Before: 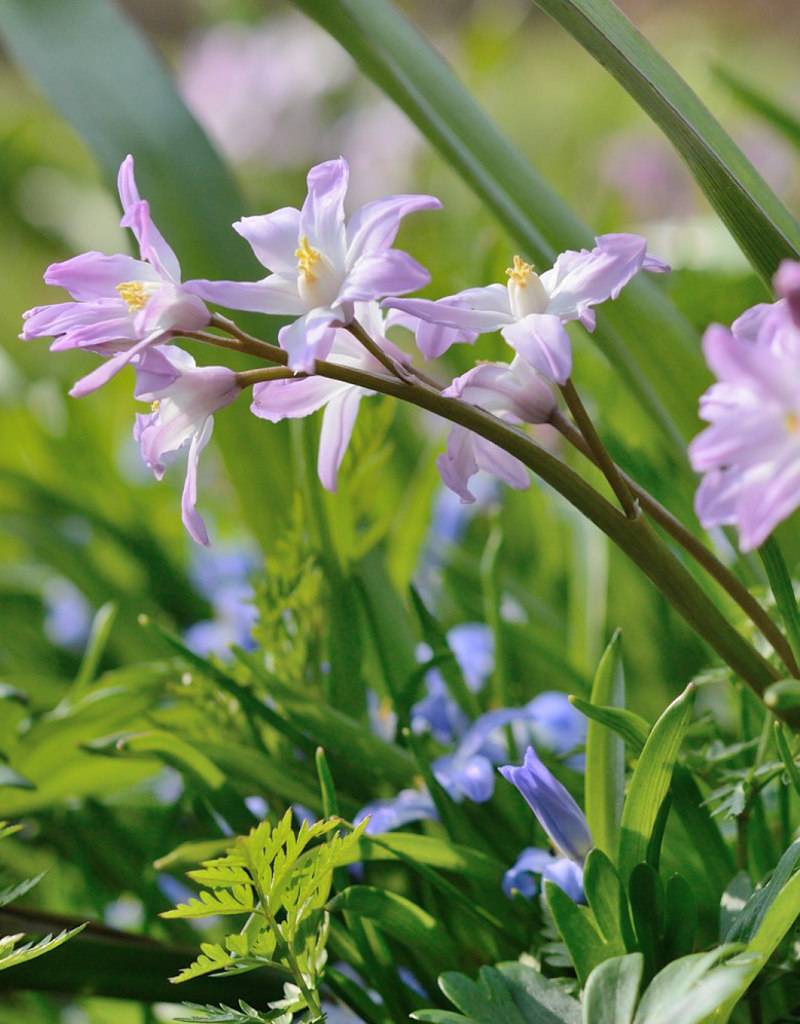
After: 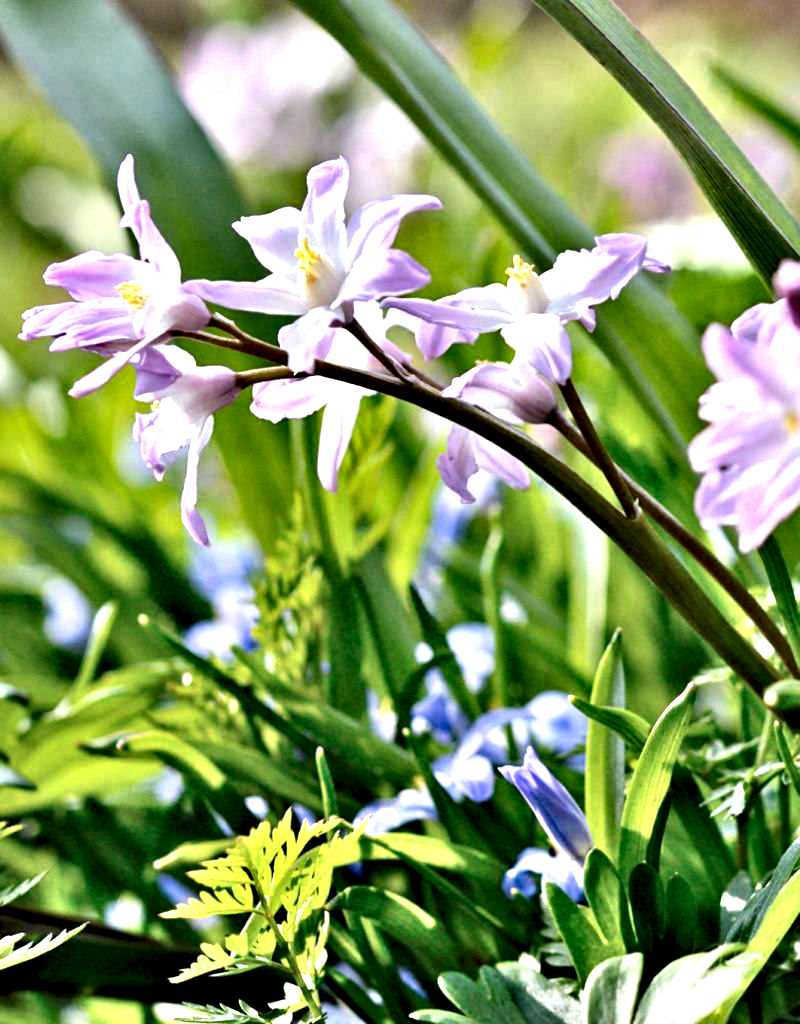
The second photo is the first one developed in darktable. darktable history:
contrast equalizer: octaves 7, y [[0.48, 0.654, 0.731, 0.706, 0.772, 0.382], [0.55 ×6], [0 ×6], [0 ×6], [0 ×6]]
exposure: exposure 0.6 EV, compensate highlight preservation false
